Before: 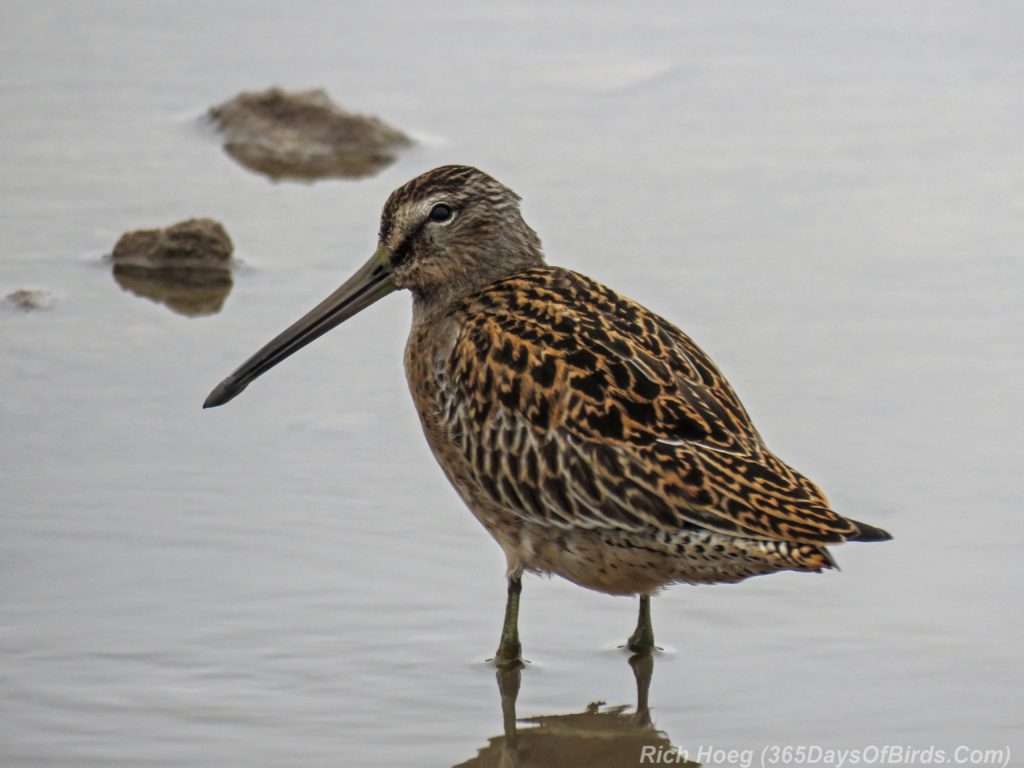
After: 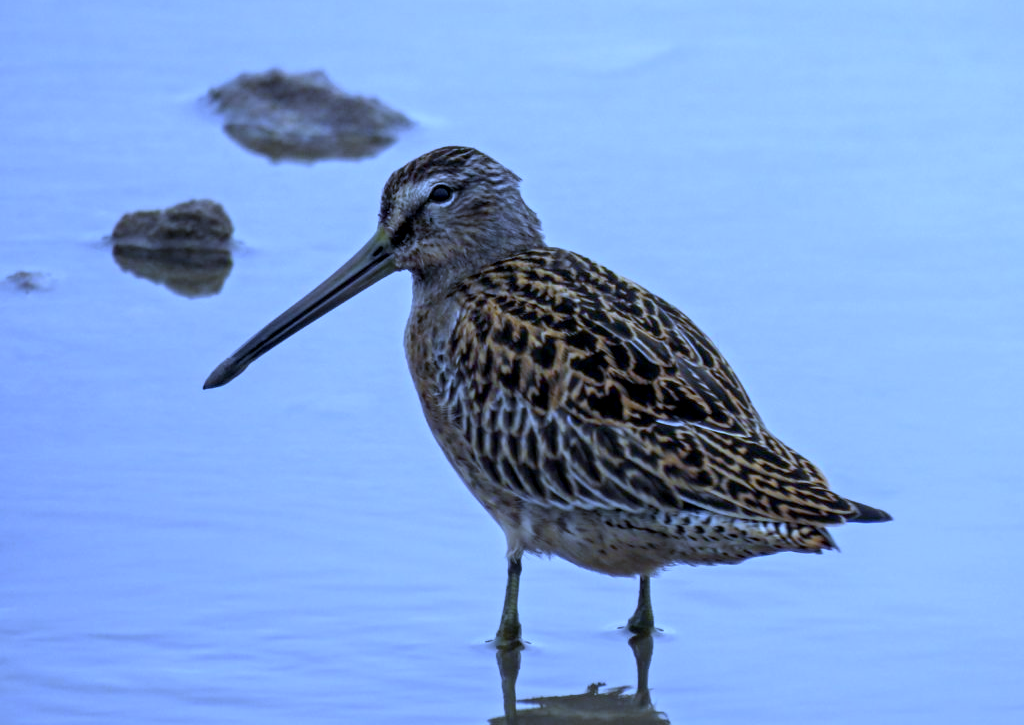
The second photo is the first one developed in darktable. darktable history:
white balance: red 0.766, blue 1.537
crop and rotate: top 2.479%, bottom 3.018%
exposure: black level correction 0.005, exposure 0.001 EV, compensate highlight preservation false
